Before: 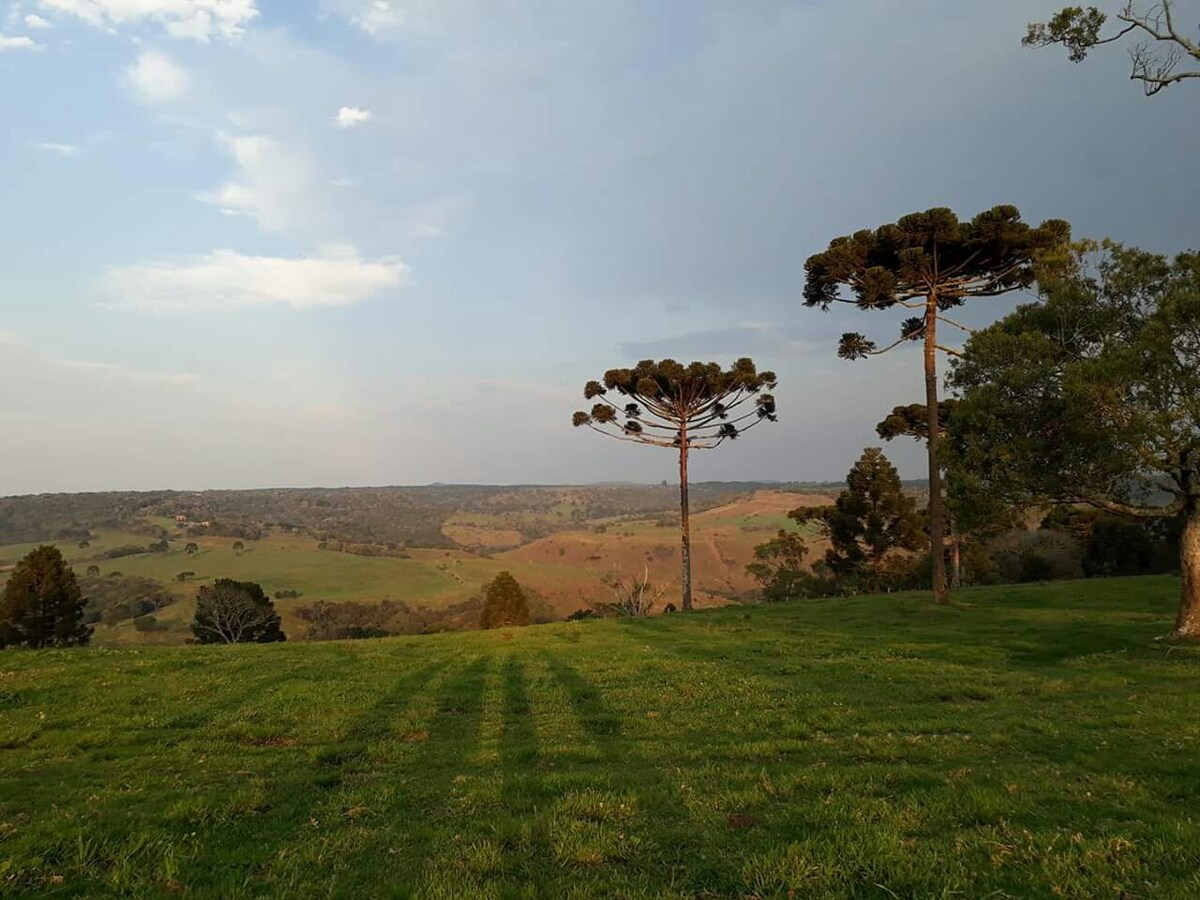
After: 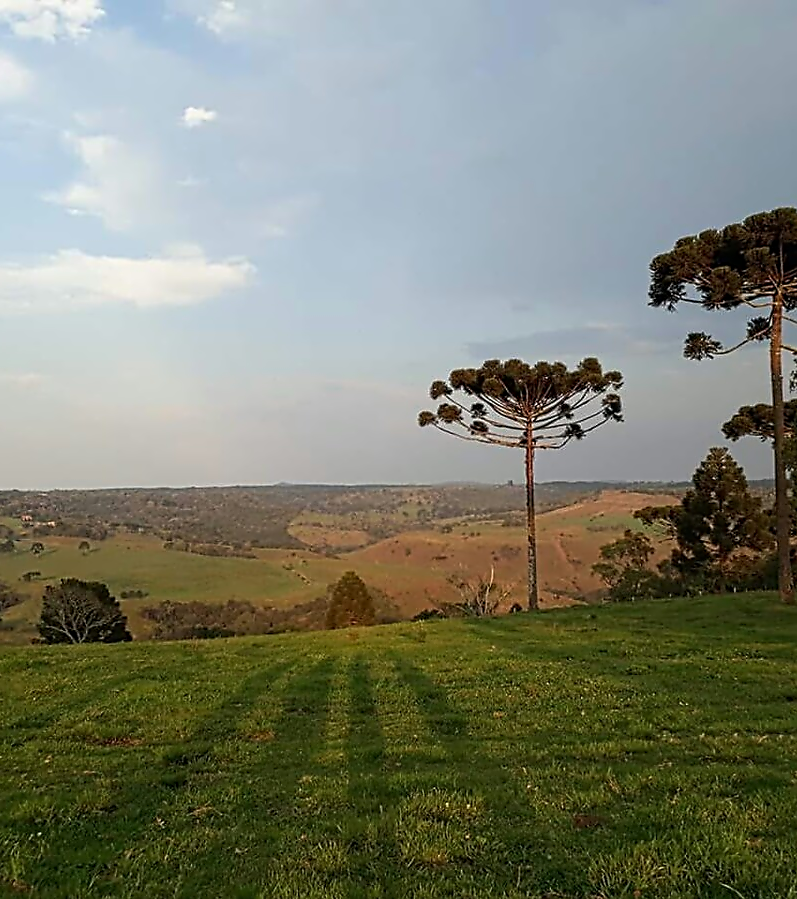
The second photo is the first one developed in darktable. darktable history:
contrast equalizer: y [[0.5, 0.5, 0.5, 0.515, 0.749, 0.84], [0.5 ×6], [0.5 ×6], [0, 0, 0, 0.001, 0.067, 0.262], [0 ×6]]
crop and rotate: left 12.89%, right 20.634%
